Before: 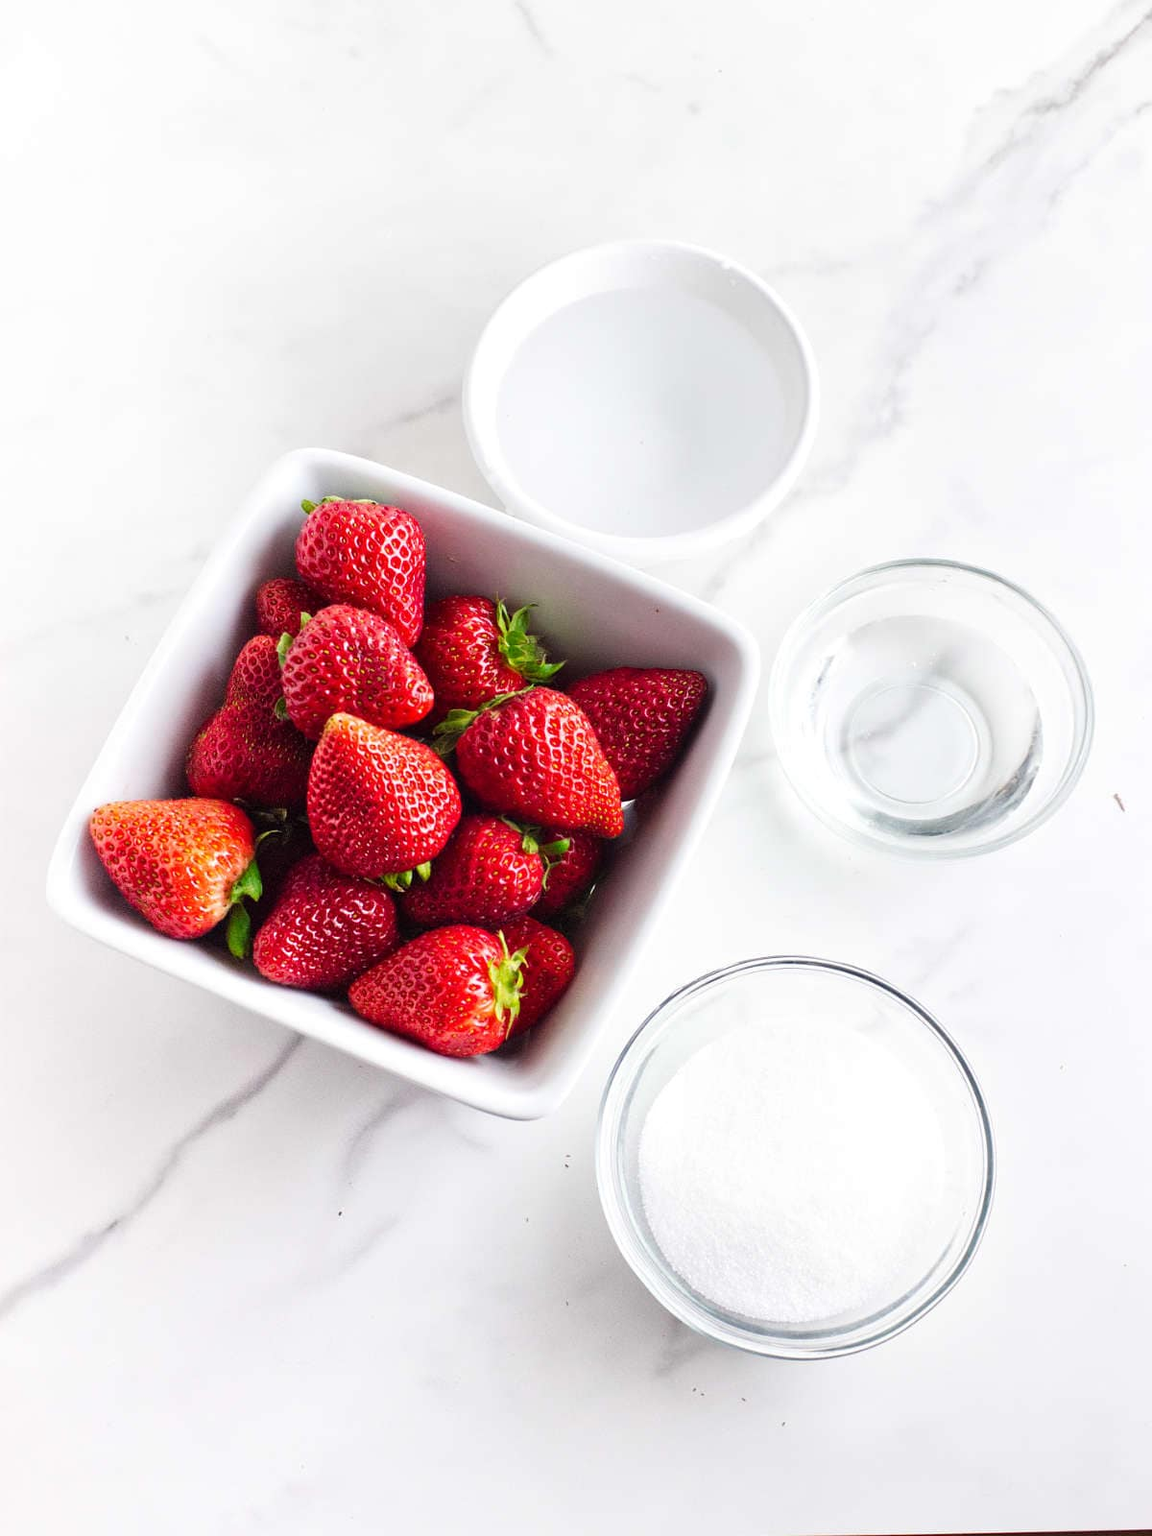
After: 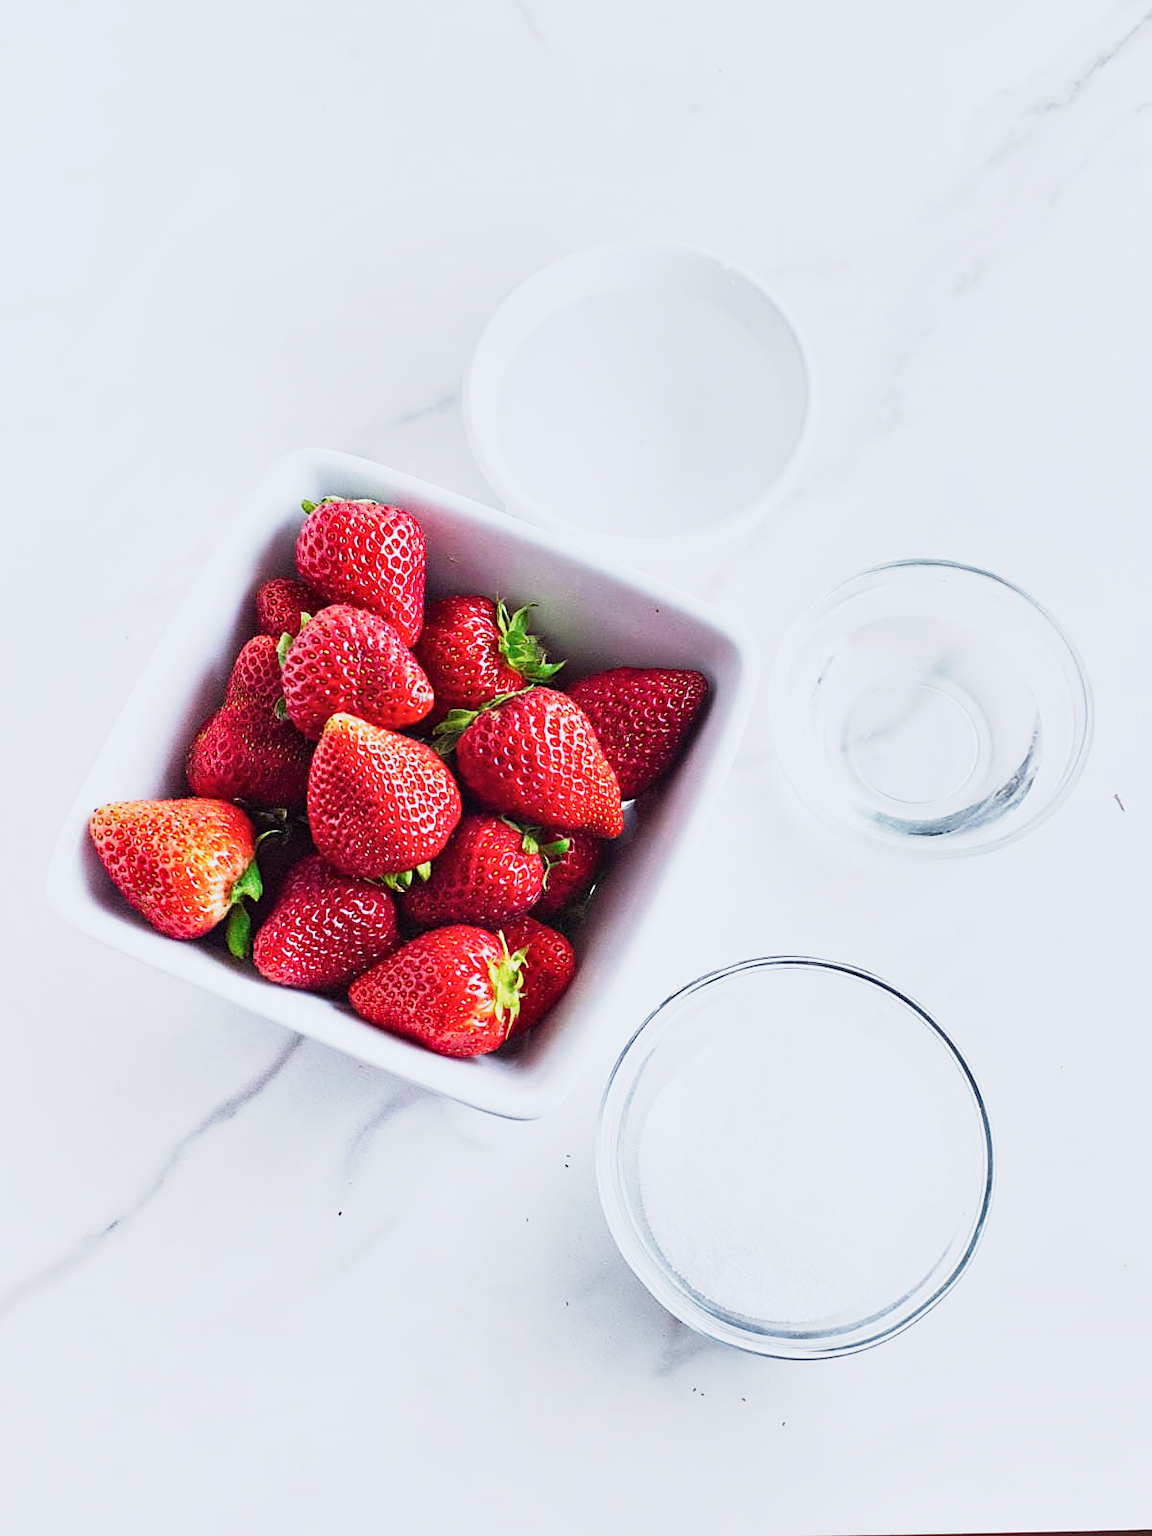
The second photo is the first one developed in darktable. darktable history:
sharpen: on, module defaults
shadows and highlights: shadows 35, highlights -35, soften with gaussian
color calibration: x 0.37, y 0.377, temperature 4289.93 K
base curve: curves: ch0 [(0, 0) (0.088, 0.125) (0.176, 0.251) (0.354, 0.501) (0.613, 0.749) (1, 0.877)], preserve colors none
